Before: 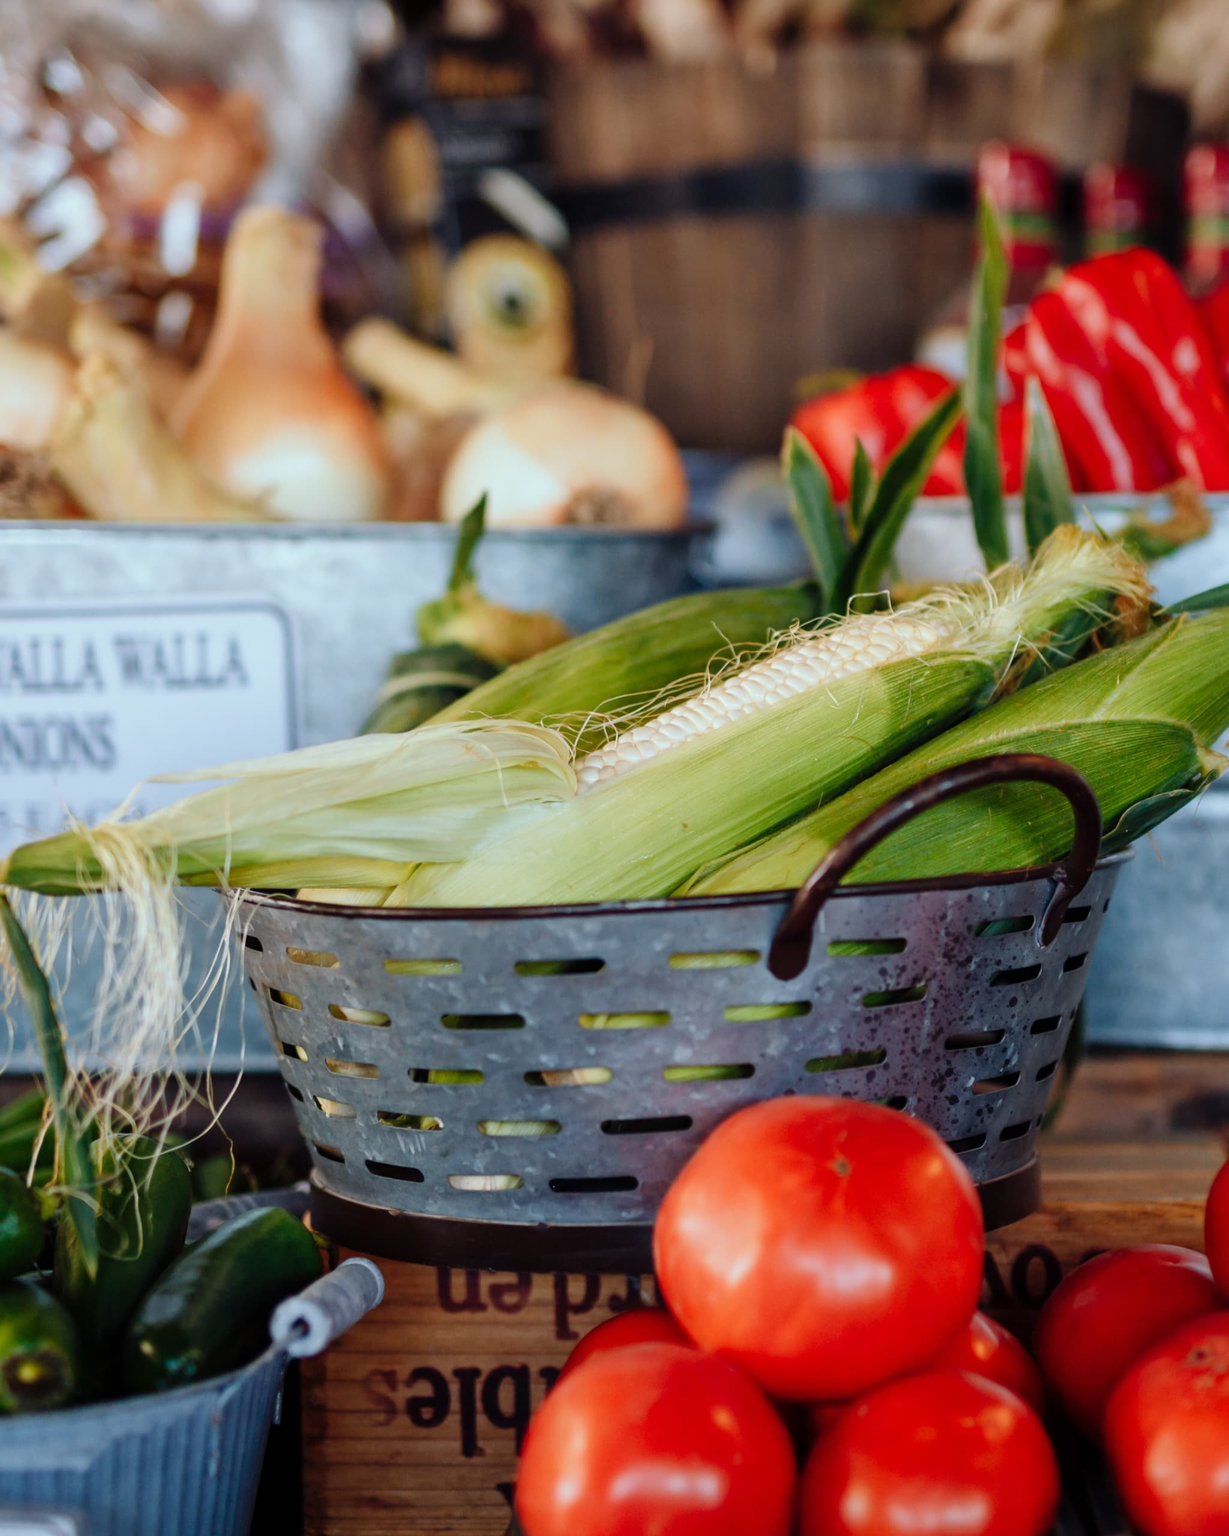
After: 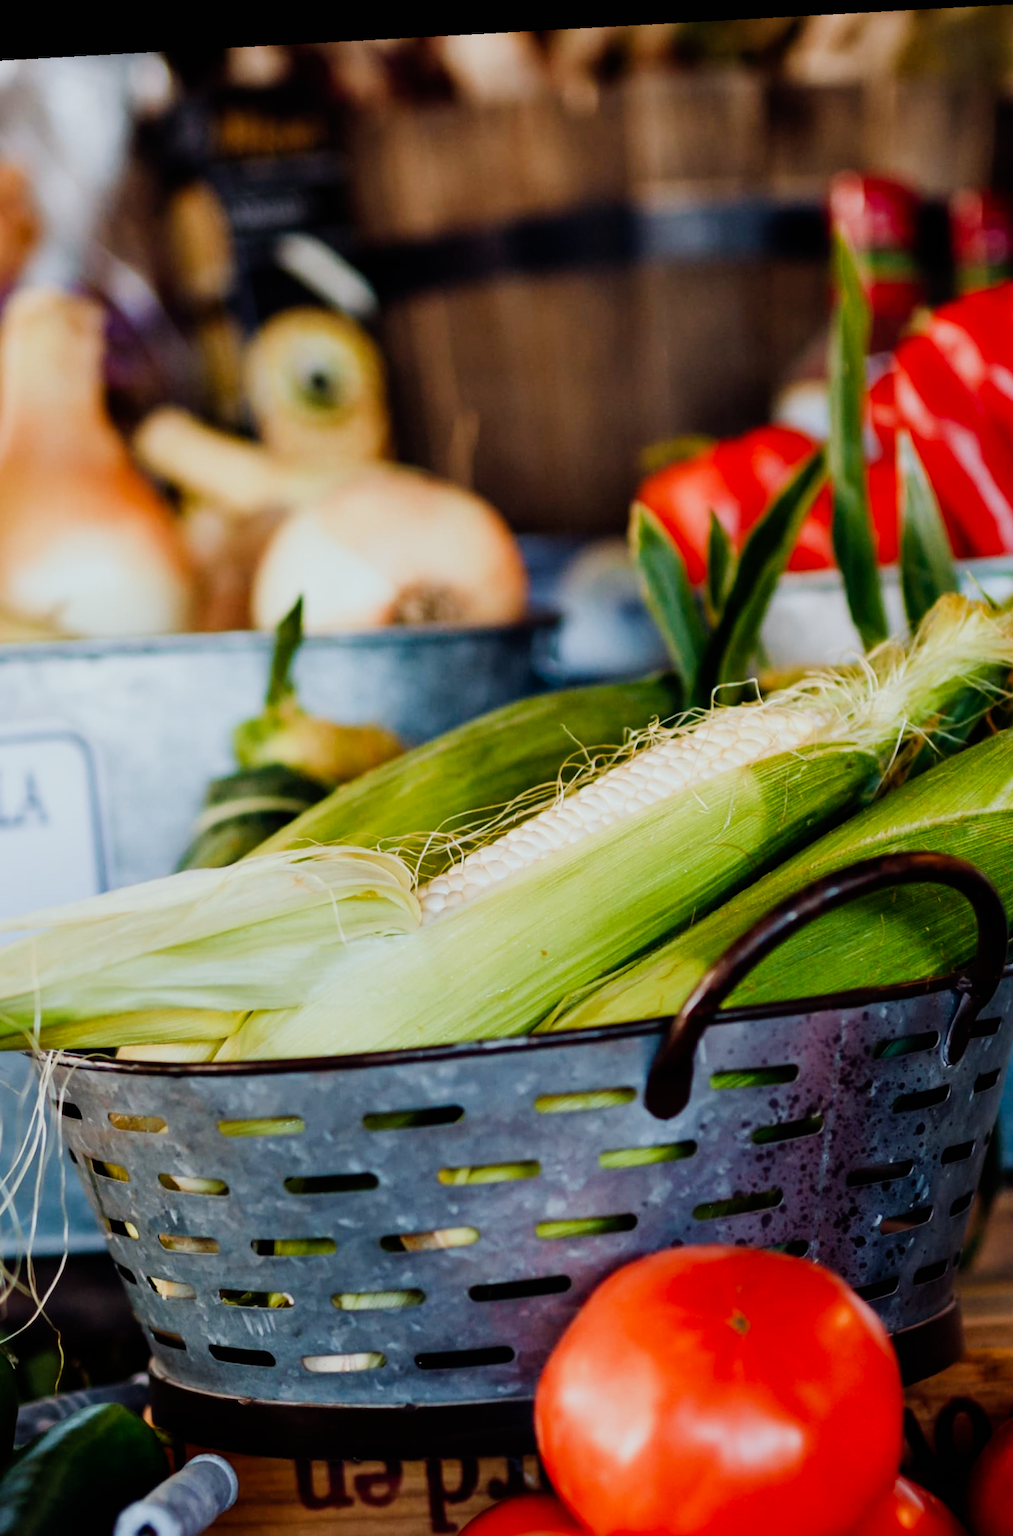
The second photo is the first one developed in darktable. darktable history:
rotate and perspective: rotation -3.18°, automatic cropping off
tone equalizer: on, module defaults
crop: left 18.479%, right 12.2%, bottom 13.971%
sigmoid: contrast 1.7
exposure: black level correction 0.001, compensate highlight preservation false
